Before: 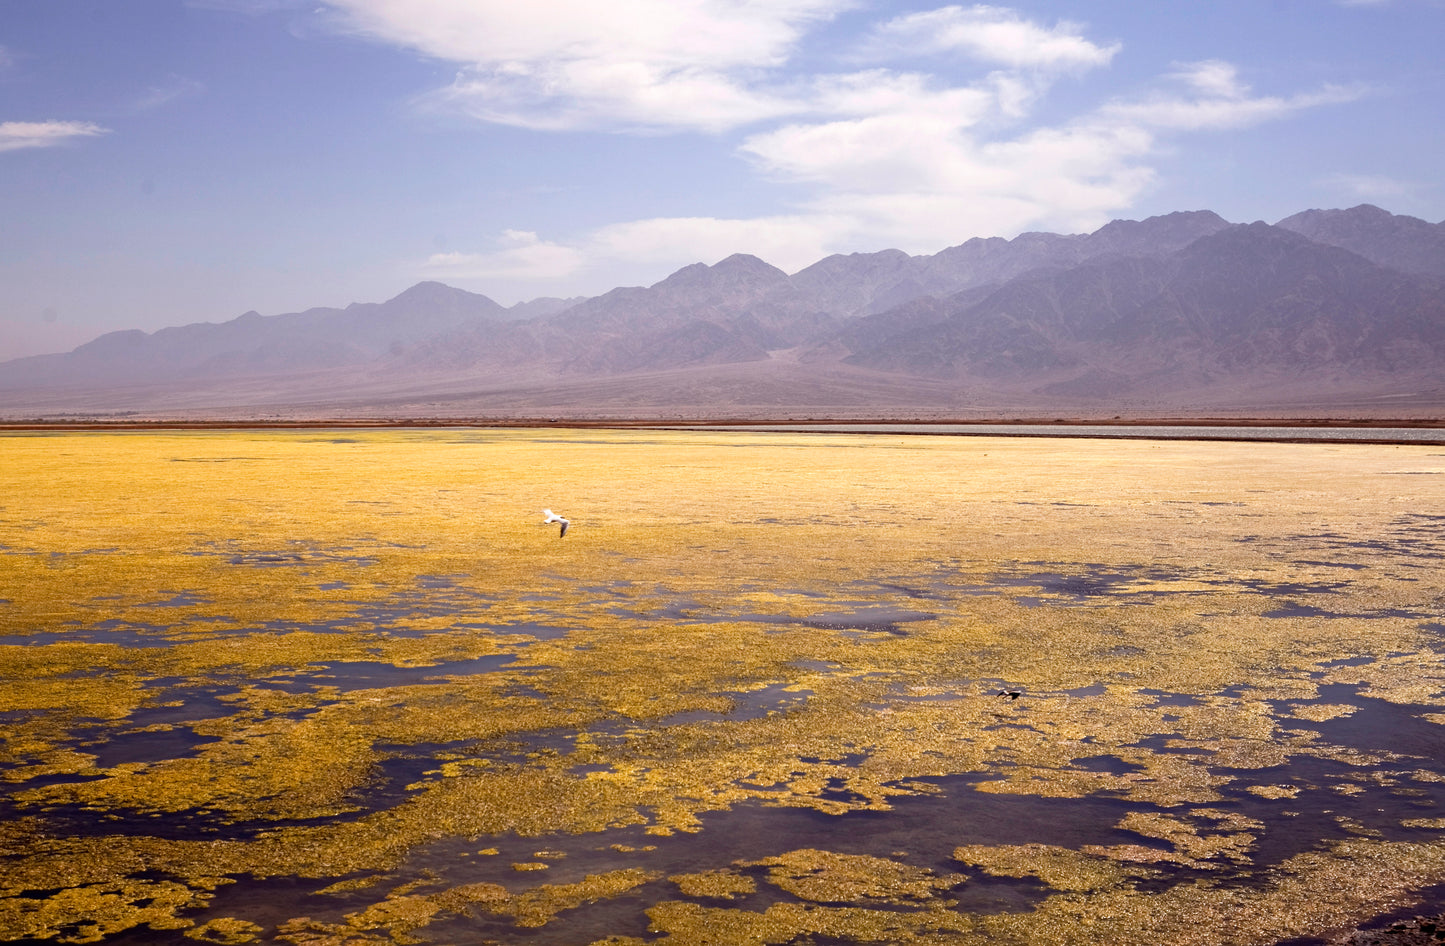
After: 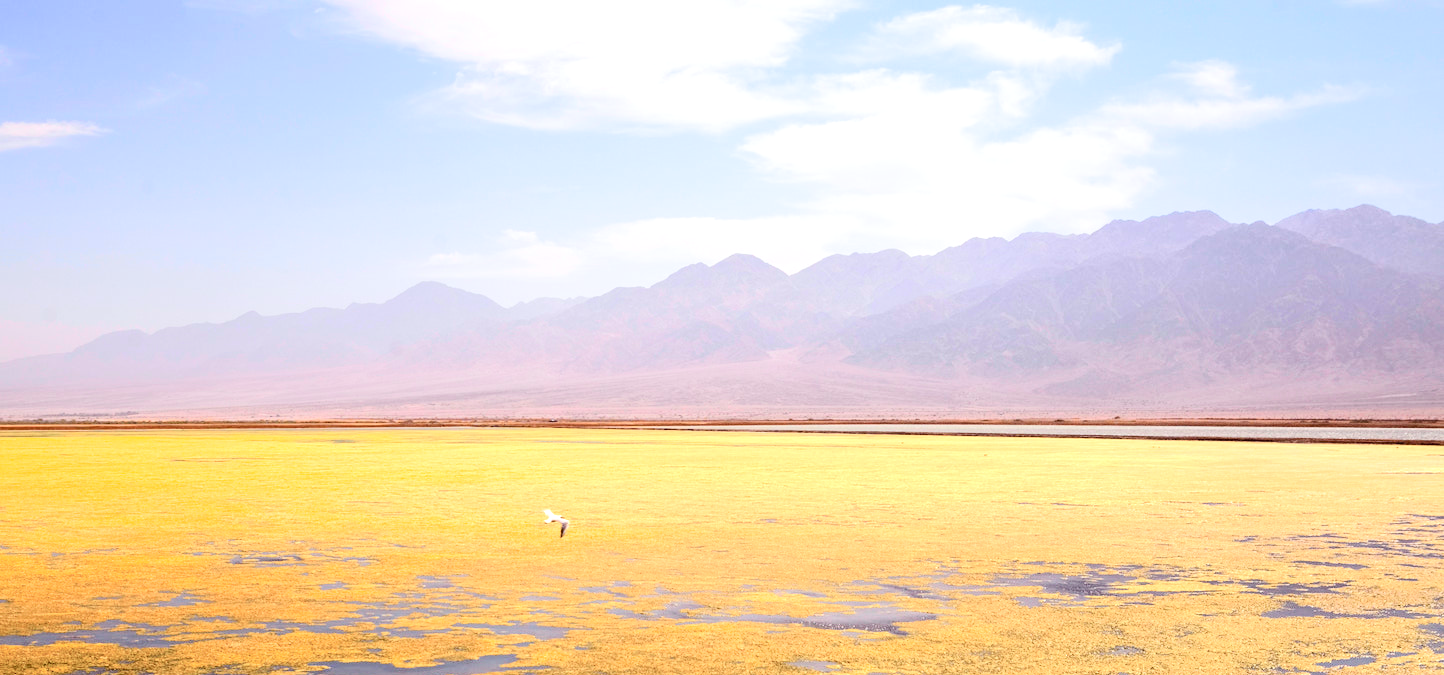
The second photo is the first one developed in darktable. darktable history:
crop: bottom 28.576%
tone curve: curves: ch0 [(0, 0) (0.048, 0.024) (0.099, 0.082) (0.227, 0.255) (0.407, 0.482) (0.543, 0.634) (0.719, 0.77) (0.837, 0.843) (1, 0.906)]; ch1 [(0, 0) (0.3, 0.268) (0.404, 0.374) (0.475, 0.463) (0.501, 0.499) (0.514, 0.502) (0.551, 0.541) (0.643, 0.648) (0.682, 0.674) (0.802, 0.812) (1, 1)]; ch2 [(0, 0) (0.259, 0.207) (0.323, 0.311) (0.364, 0.368) (0.442, 0.461) (0.498, 0.498) (0.531, 0.528) (0.581, 0.602) (0.629, 0.659) (0.768, 0.728) (1, 1)], color space Lab, independent channels, preserve colors none
exposure: black level correction 0, exposure 1.2 EV, compensate highlight preservation false
